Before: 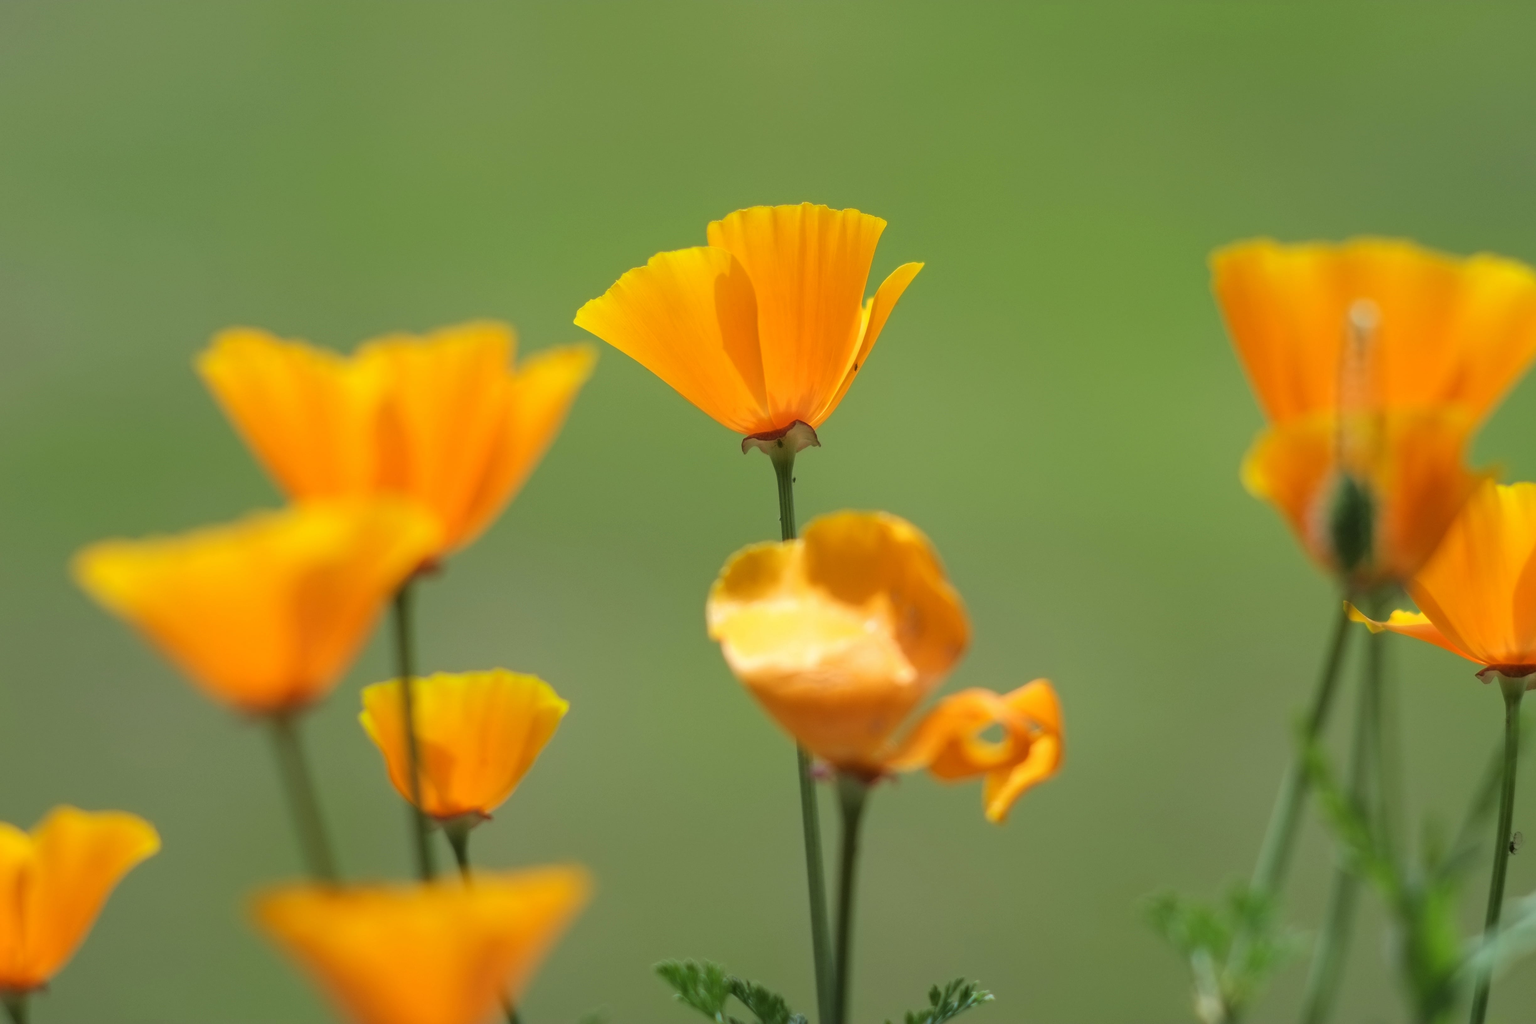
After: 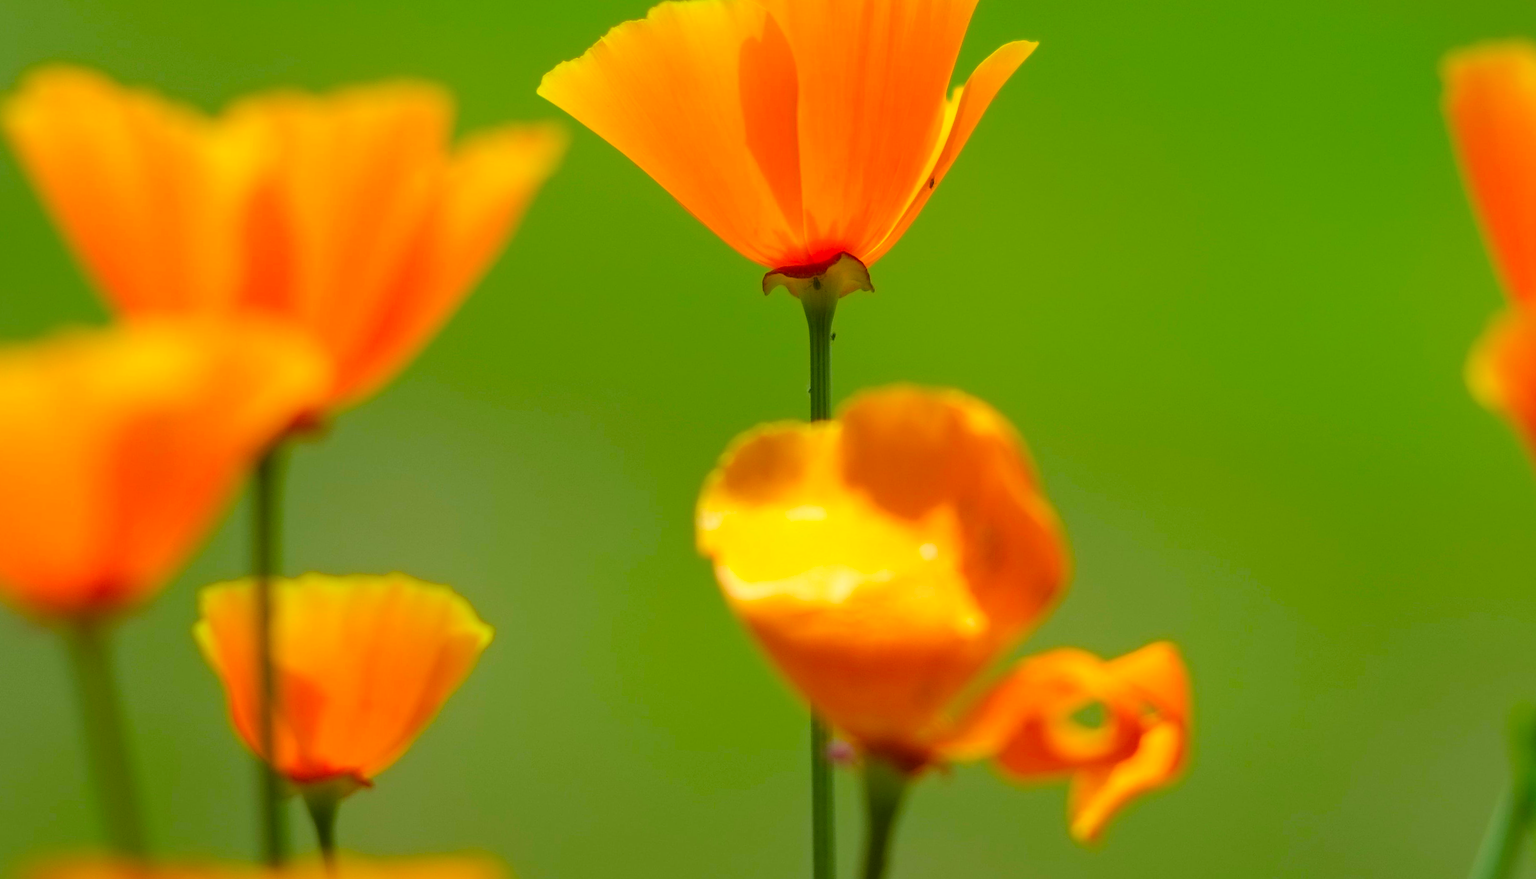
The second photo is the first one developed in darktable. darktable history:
crop and rotate: angle -3.97°, left 9.927%, top 21.257%, right 12.407%, bottom 12.016%
color balance rgb: perceptual saturation grading › global saturation 25.672%
contrast brightness saturation: saturation 0.483
